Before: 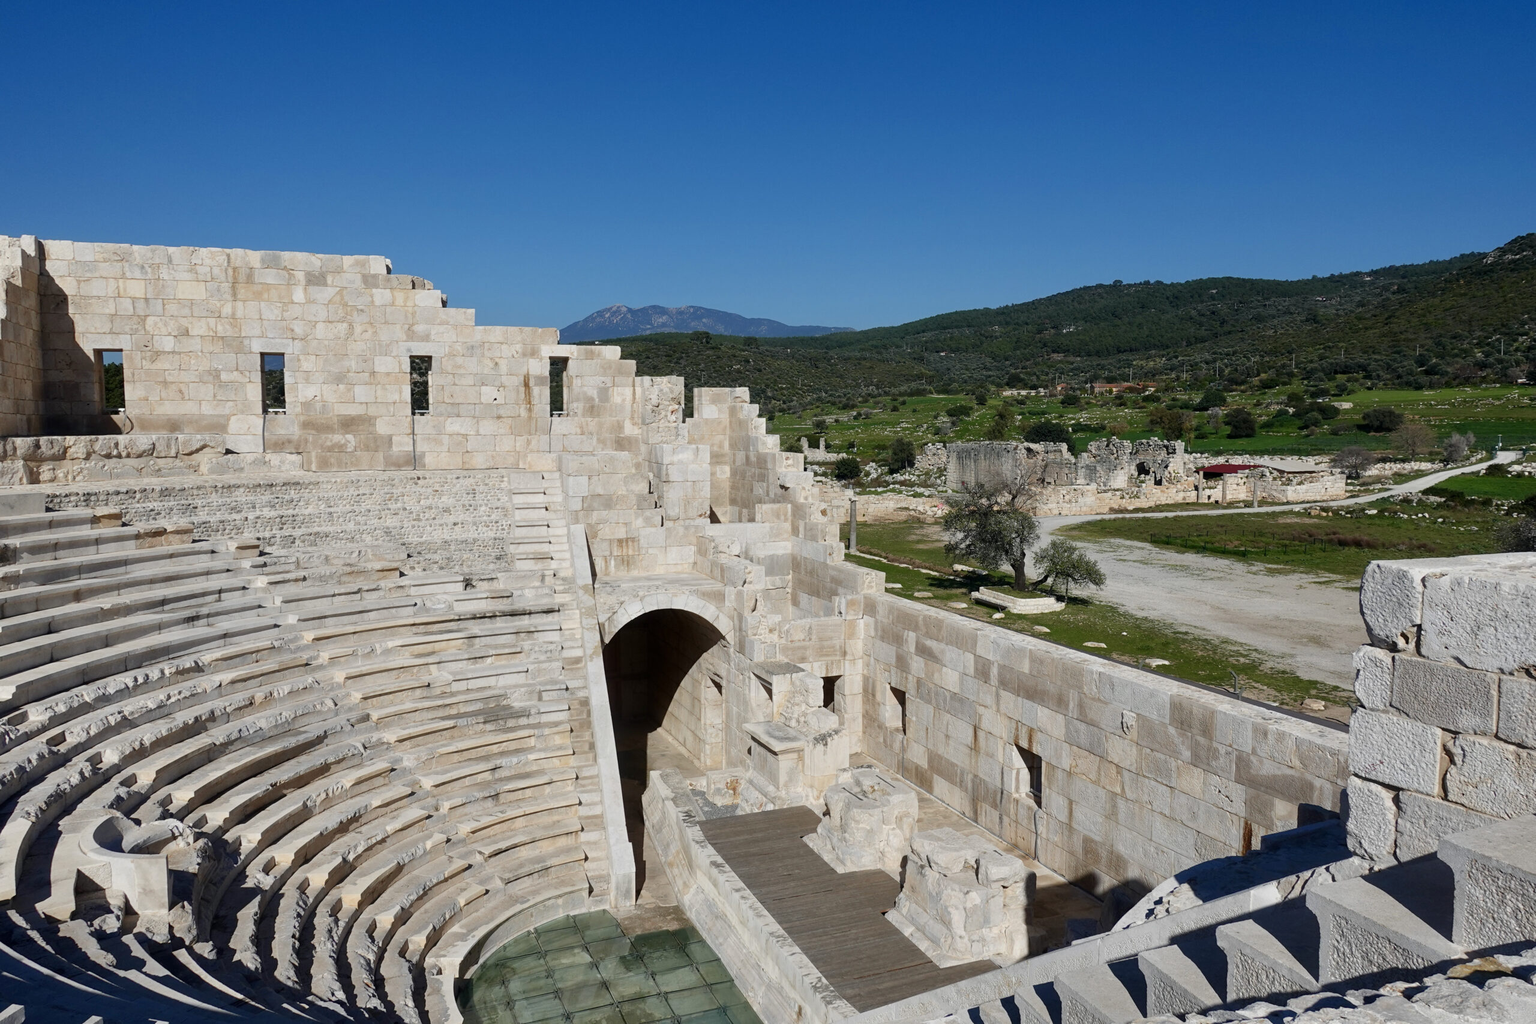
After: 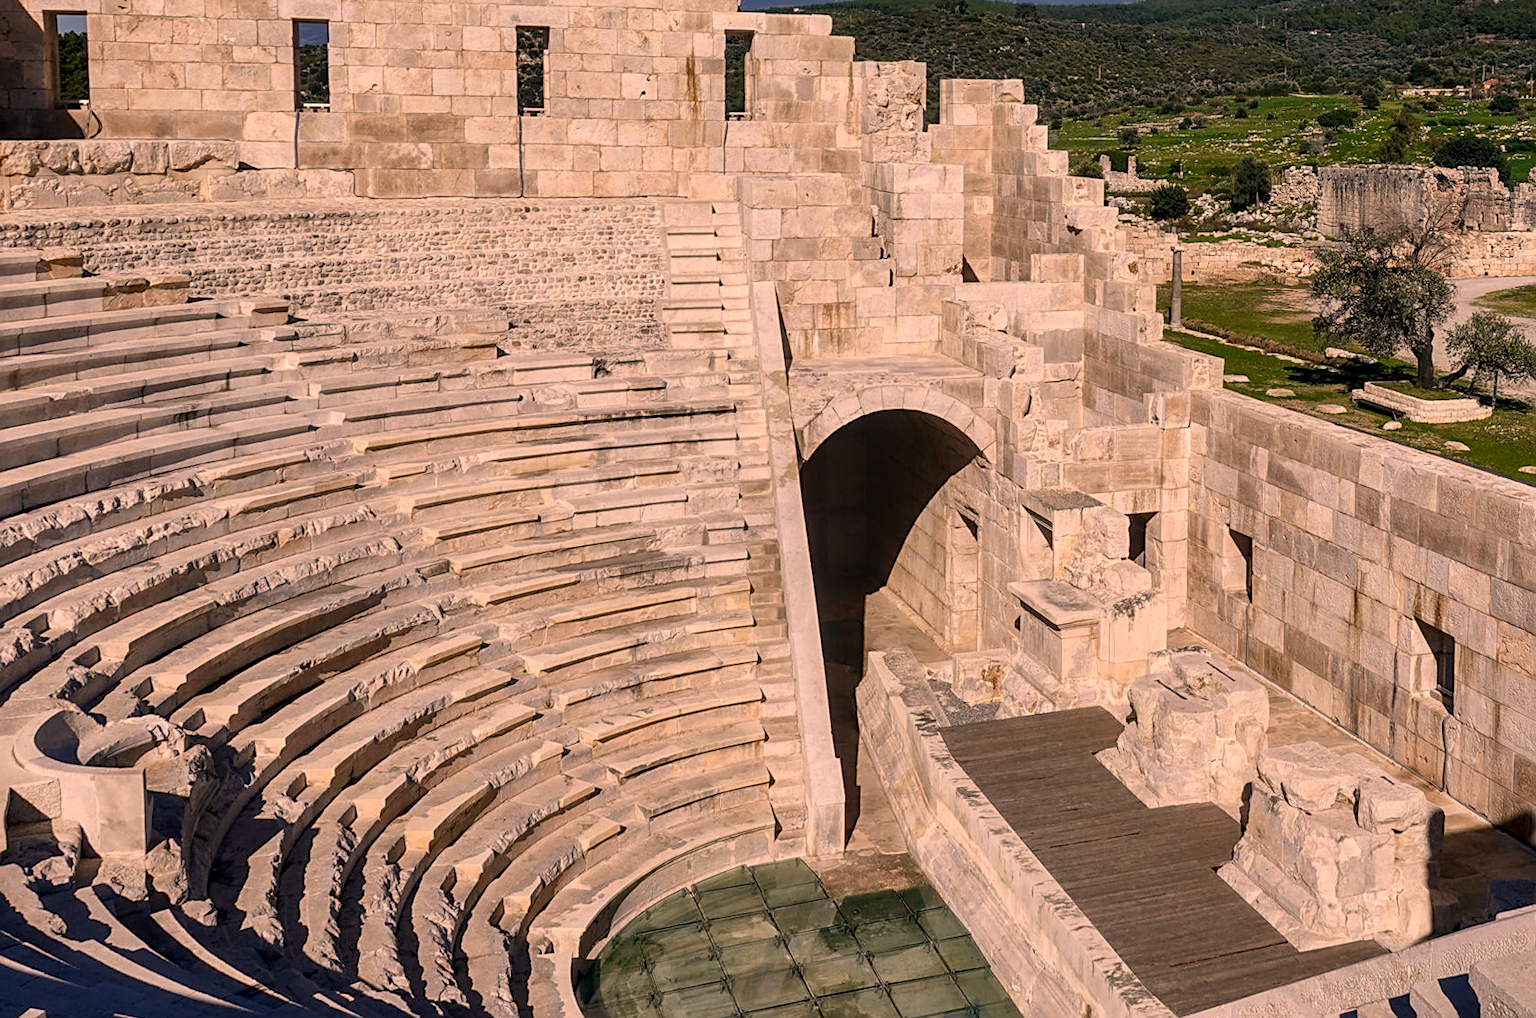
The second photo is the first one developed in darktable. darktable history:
crop and rotate: angle -0.661°, left 3.579%, top 32.334%, right 28.397%
sharpen: amount 0.493
tone equalizer: mask exposure compensation -0.5 EV
color correction: highlights a* 20.39, highlights b* 19.32
local contrast: highlights 35%, detail 135%
